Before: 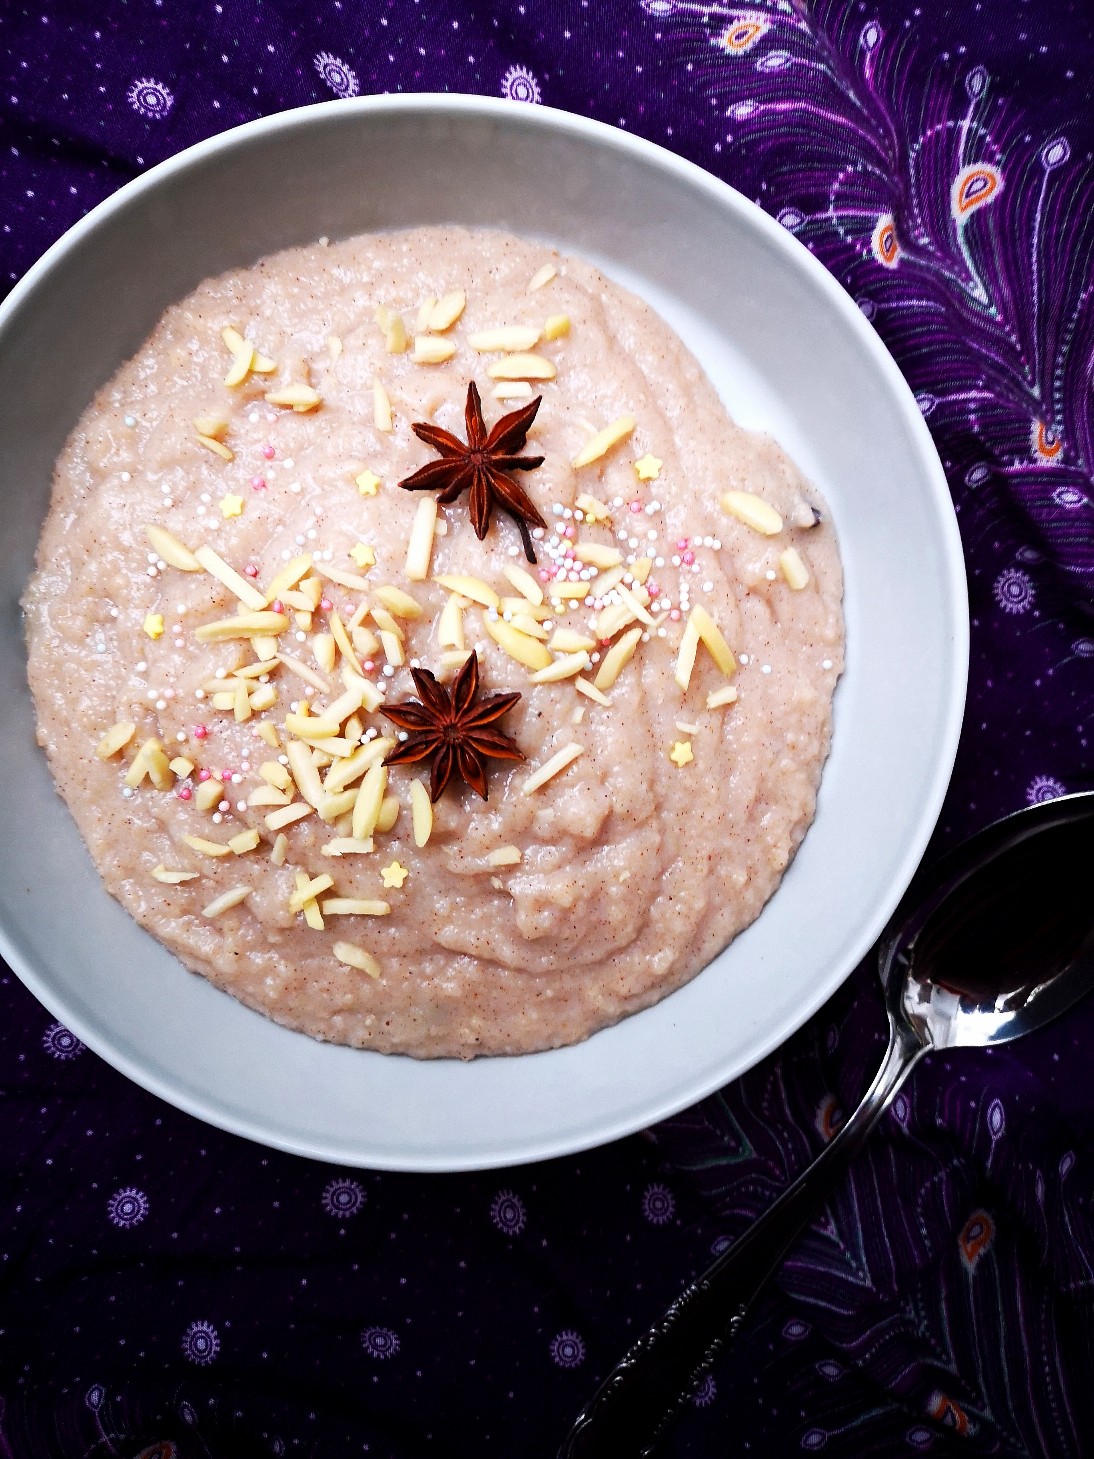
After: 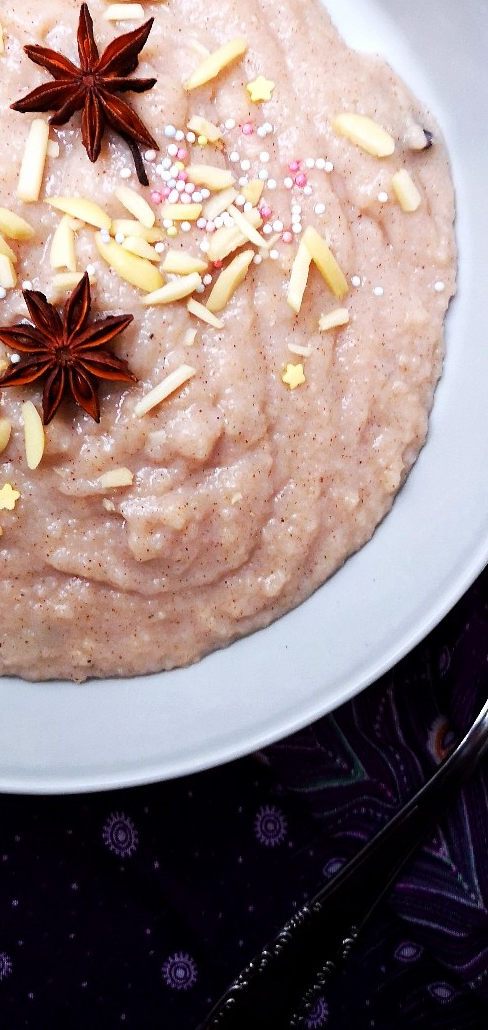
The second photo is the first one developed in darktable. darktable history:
crop: left 35.471%, top 25.959%, right 19.847%, bottom 3.386%
